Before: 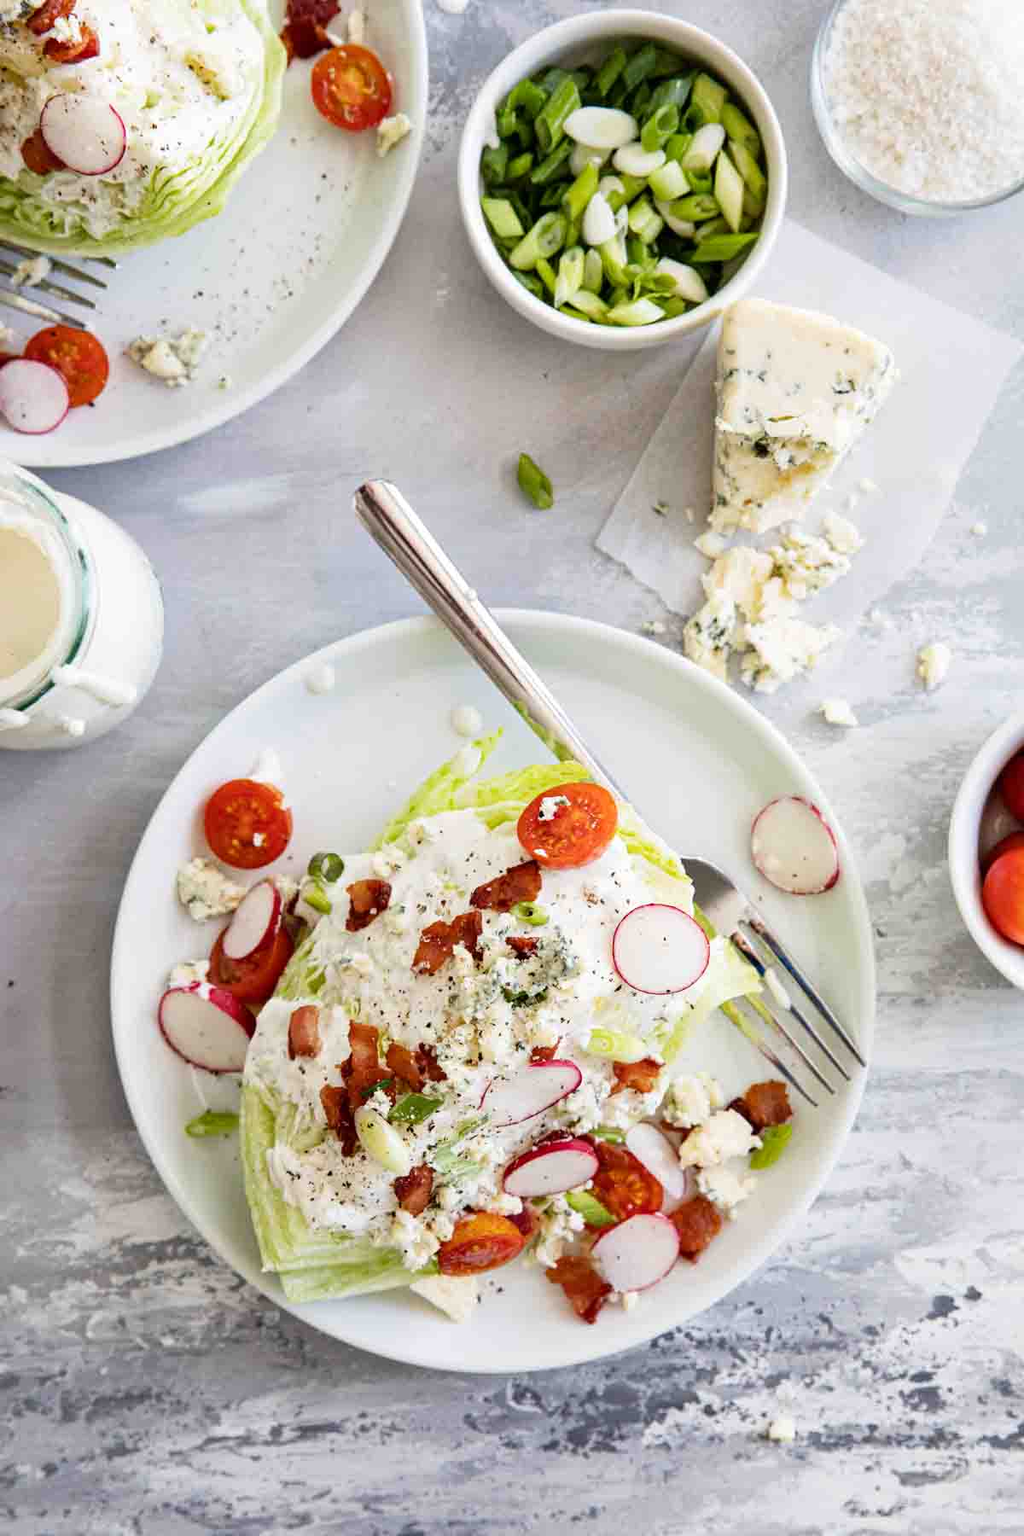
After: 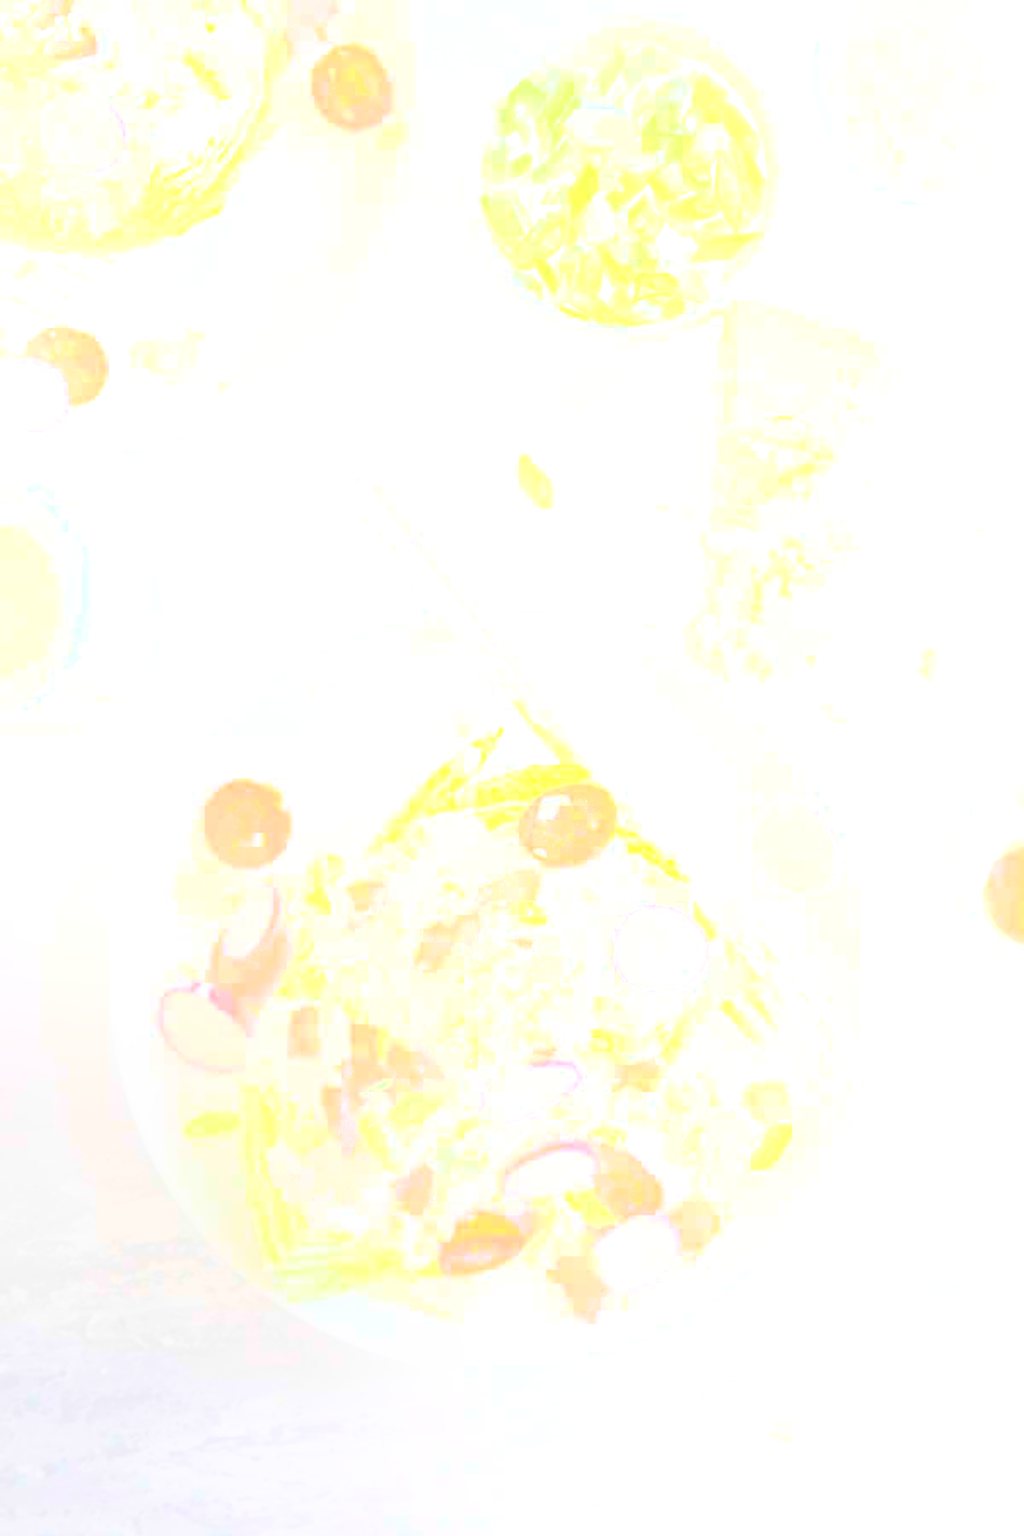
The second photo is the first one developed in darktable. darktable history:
bloom: size 70%, threshold 25%, strength 70%
contrast brightness saturation: brightness -0.2, saturation 0.08
